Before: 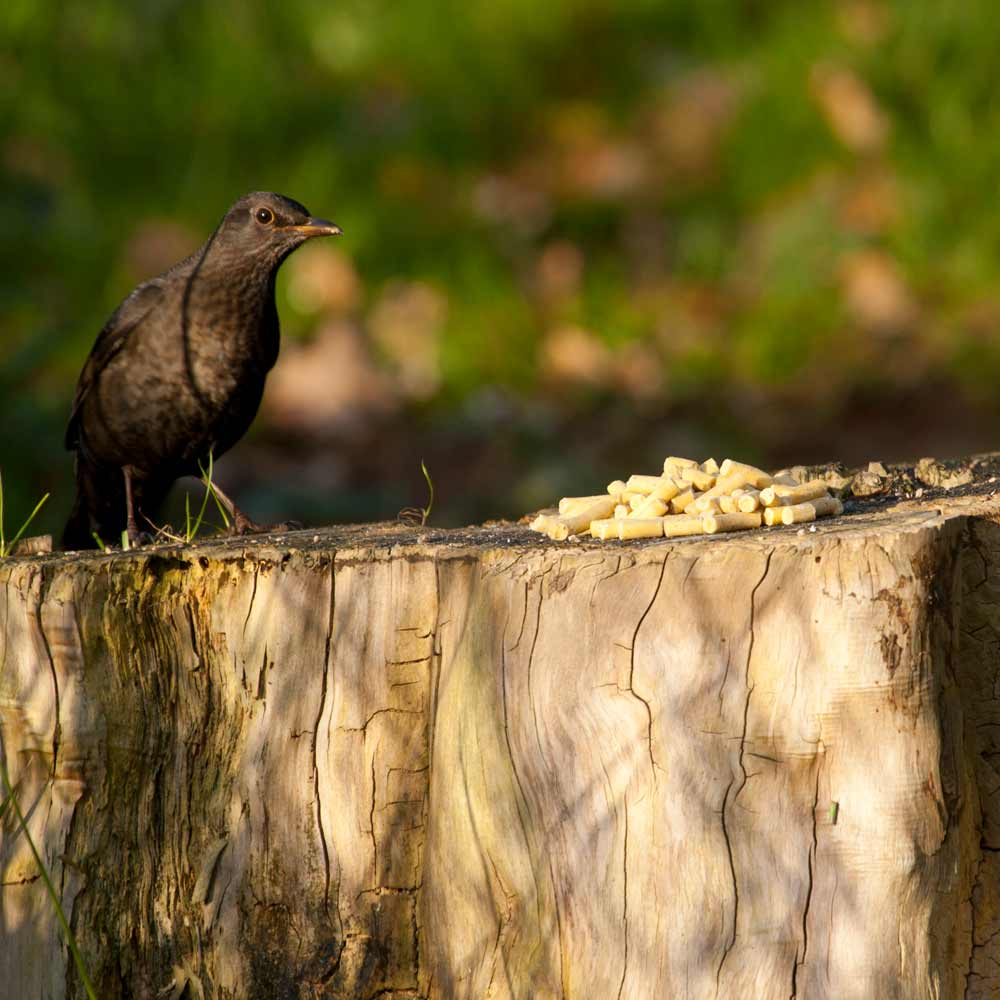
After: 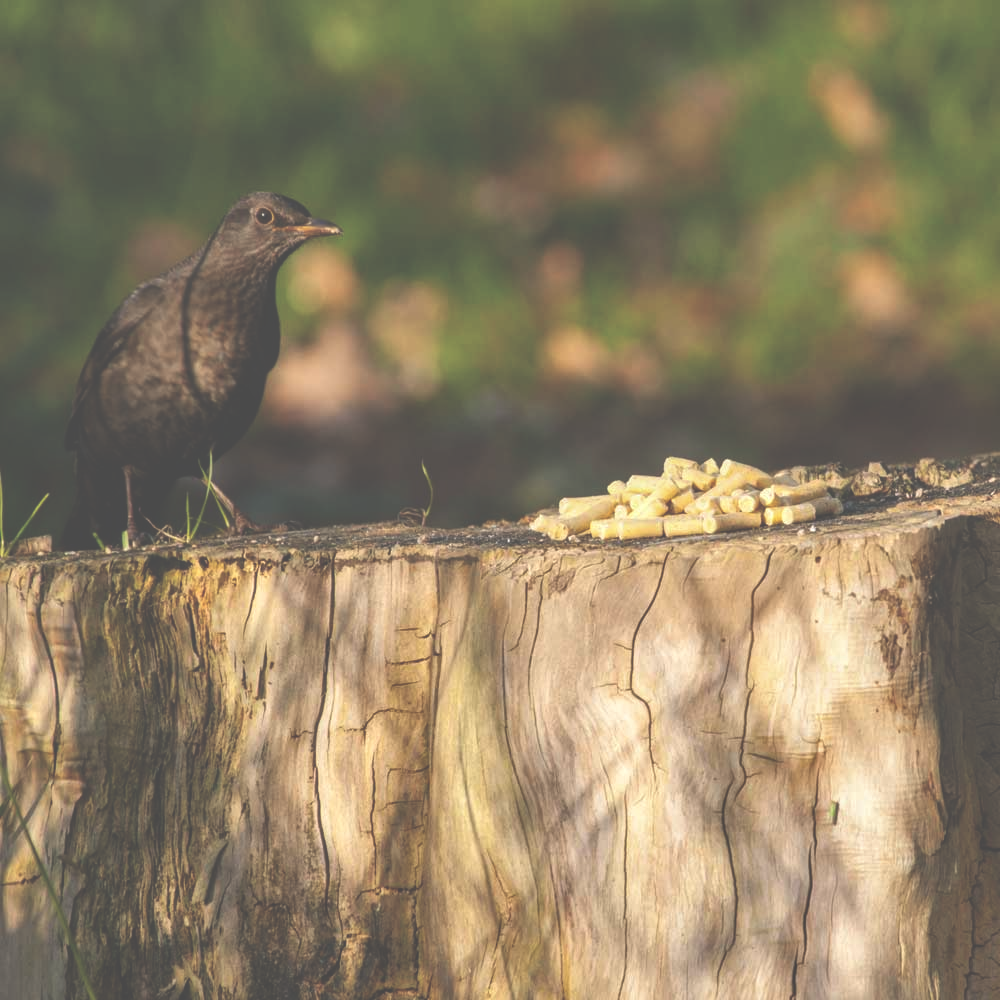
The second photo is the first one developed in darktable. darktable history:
exposure: black level correction -0.087, compensate highlight preservation false
local contrast: on, module defaults
shadows and highlights: shadows -20, white point adjustment -2, highlights -35
